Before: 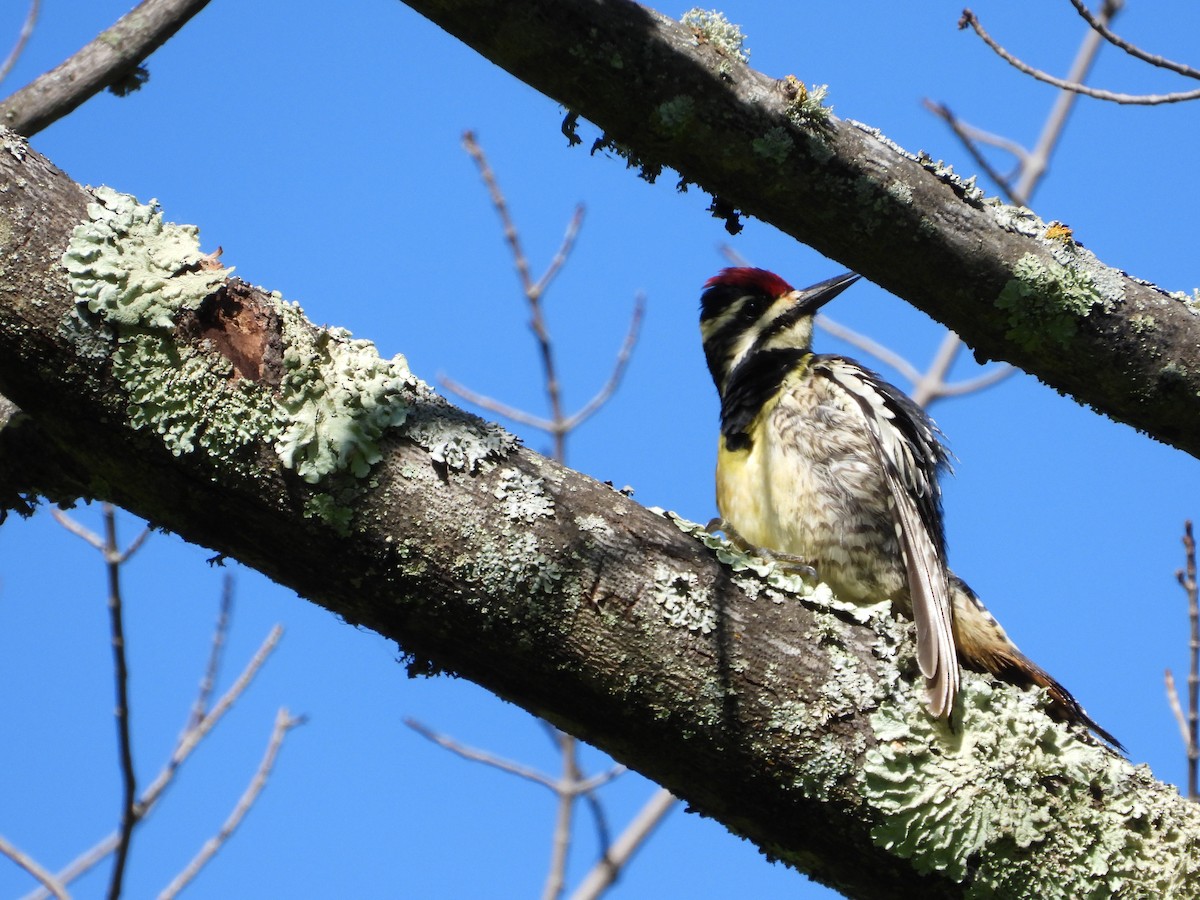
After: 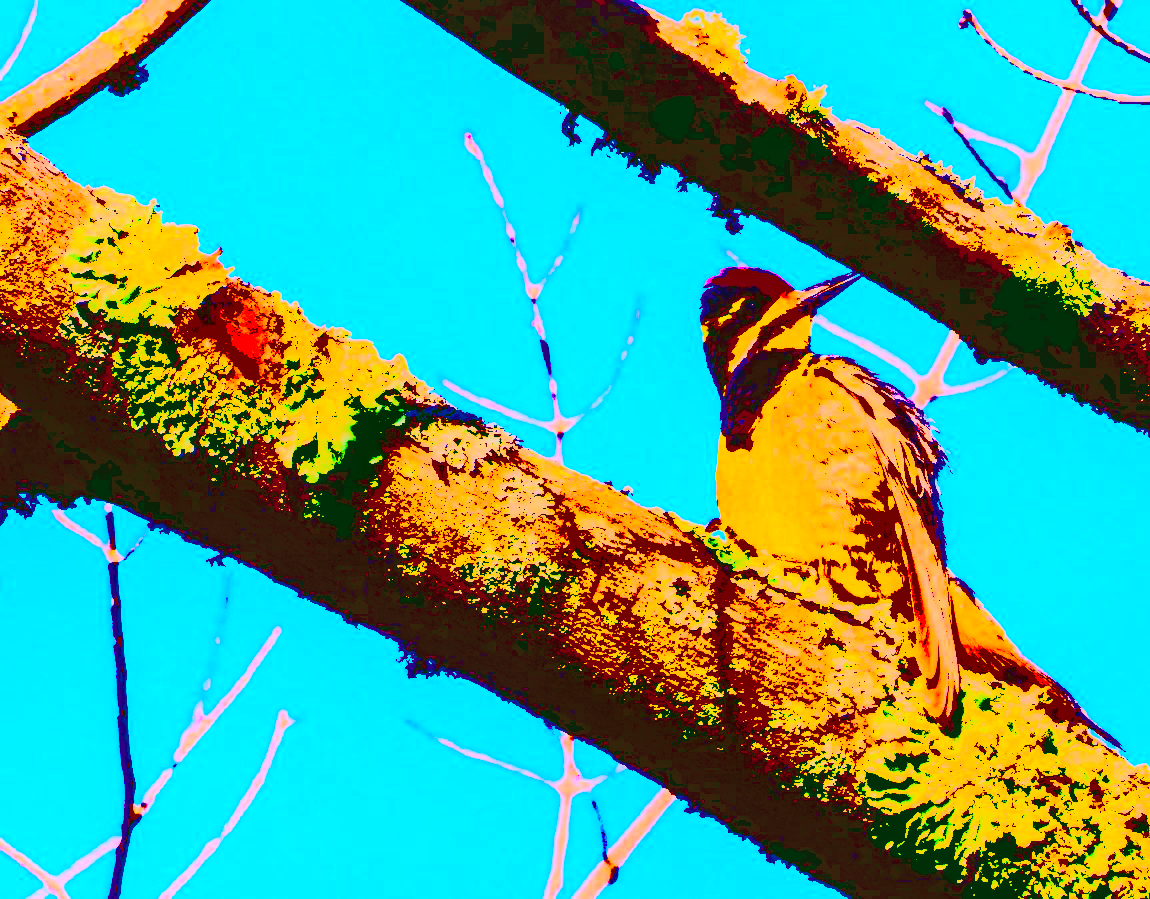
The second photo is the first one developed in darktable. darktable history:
crop: right 4.126%, bottom 0.031%
color balance rgb: perceptual saturation grading › global saturation 35%, perceptual saturation grading › highlights -25%, perceptual saturation grading › shadows 50%
exposure: black level correction 0.1, exposure 3 EV, compensate highlight preservation false
color correction: highlights a* -3.28, highlights b* -6.24, shadows a* 3.1, shadows b* 5.19
local contrast: on, module defaults
white balance: red 1.127, blue 0.943
lowpass: radius 0.1, contrast 0.85, saturation 1.1, unbound 0
